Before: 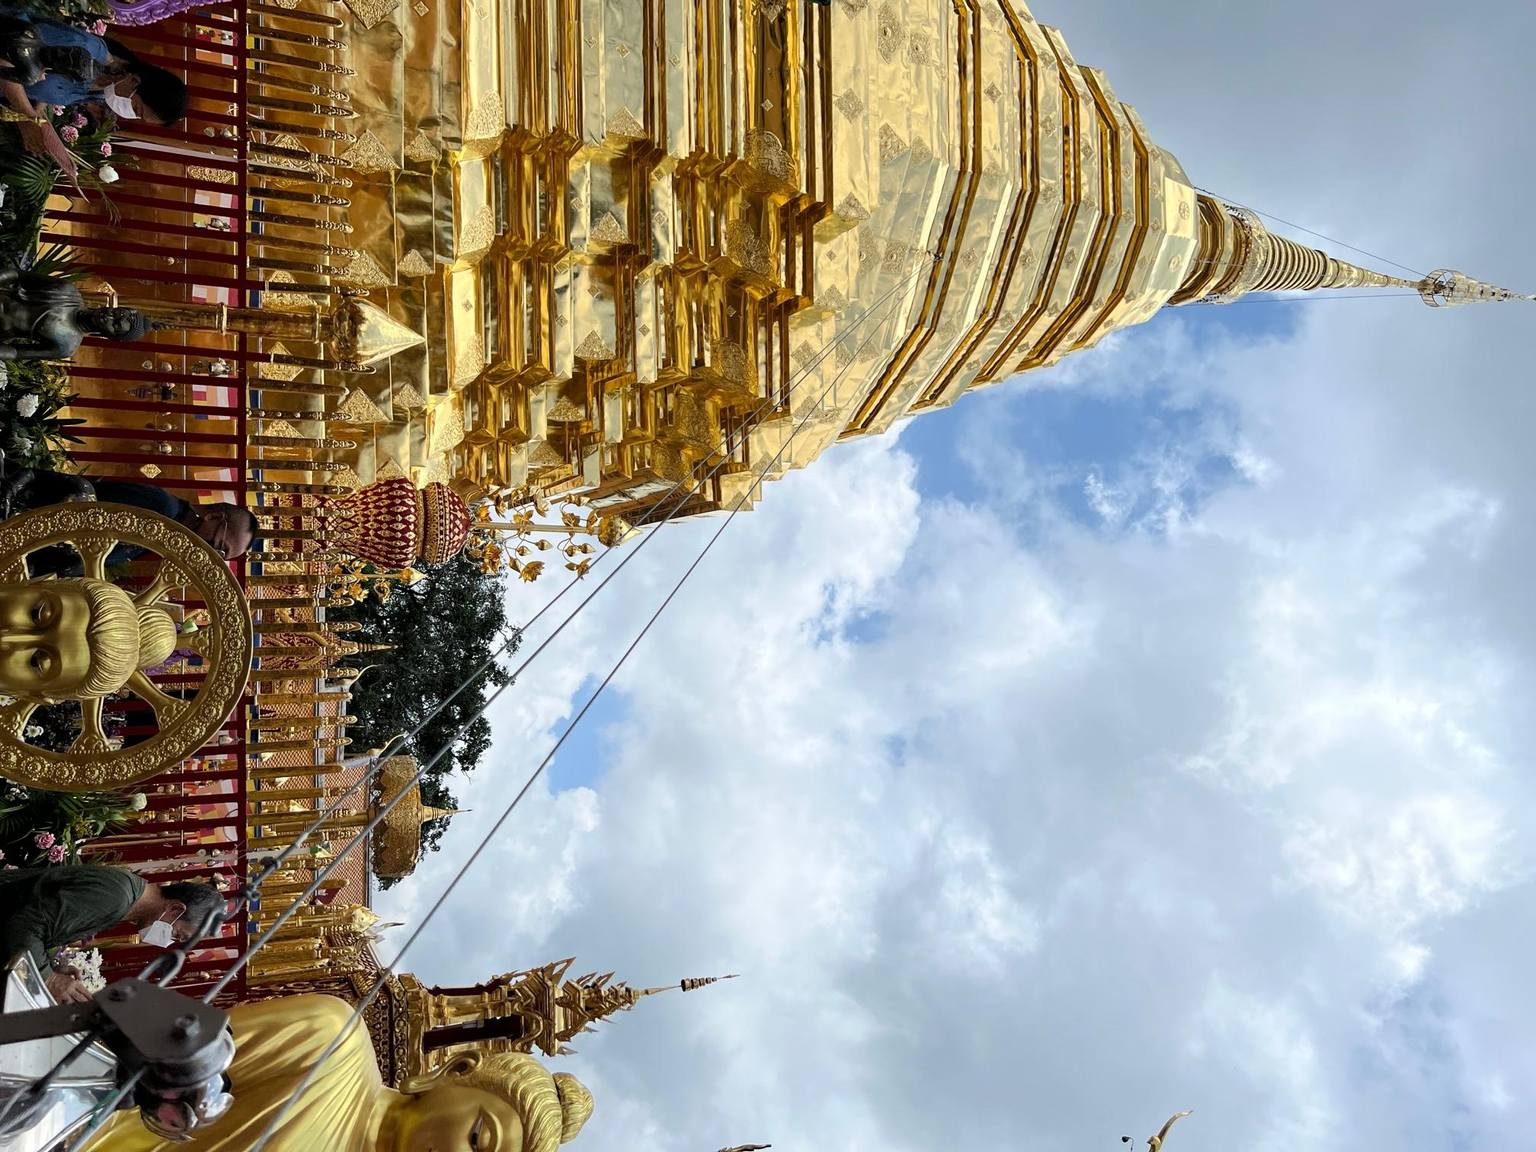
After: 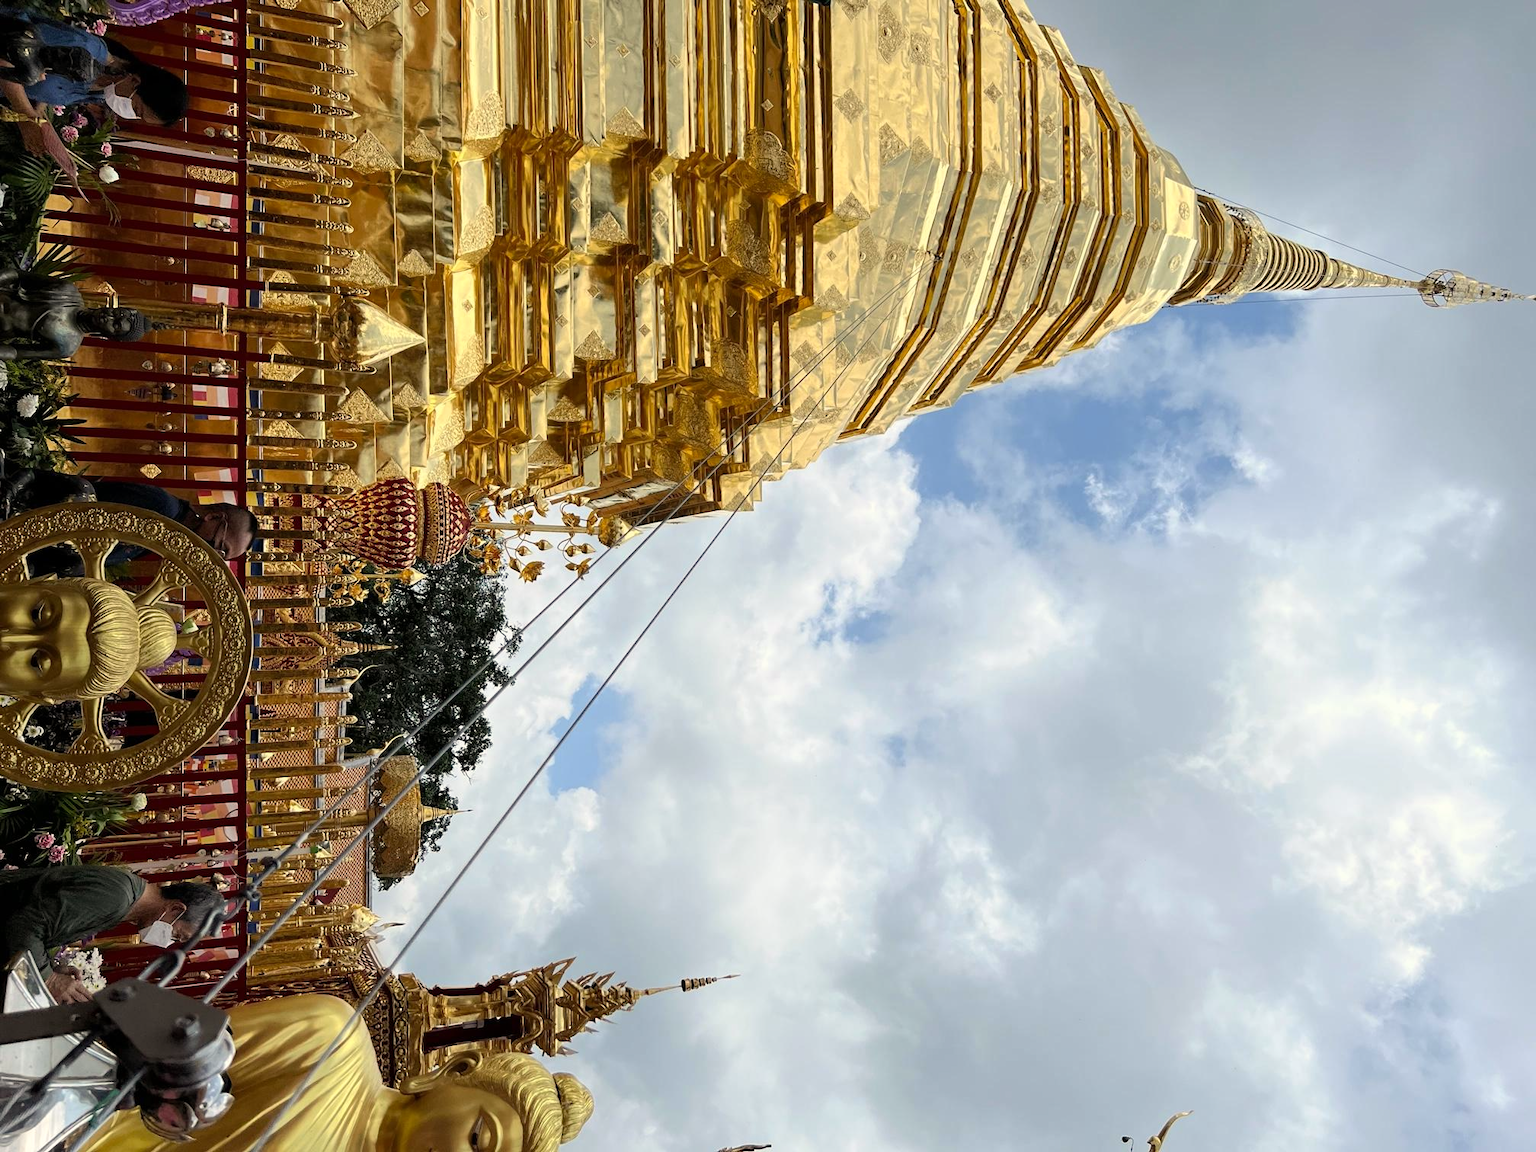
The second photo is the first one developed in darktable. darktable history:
color calibration: x 0.334, y 0.35, temperature 5438.64 K
